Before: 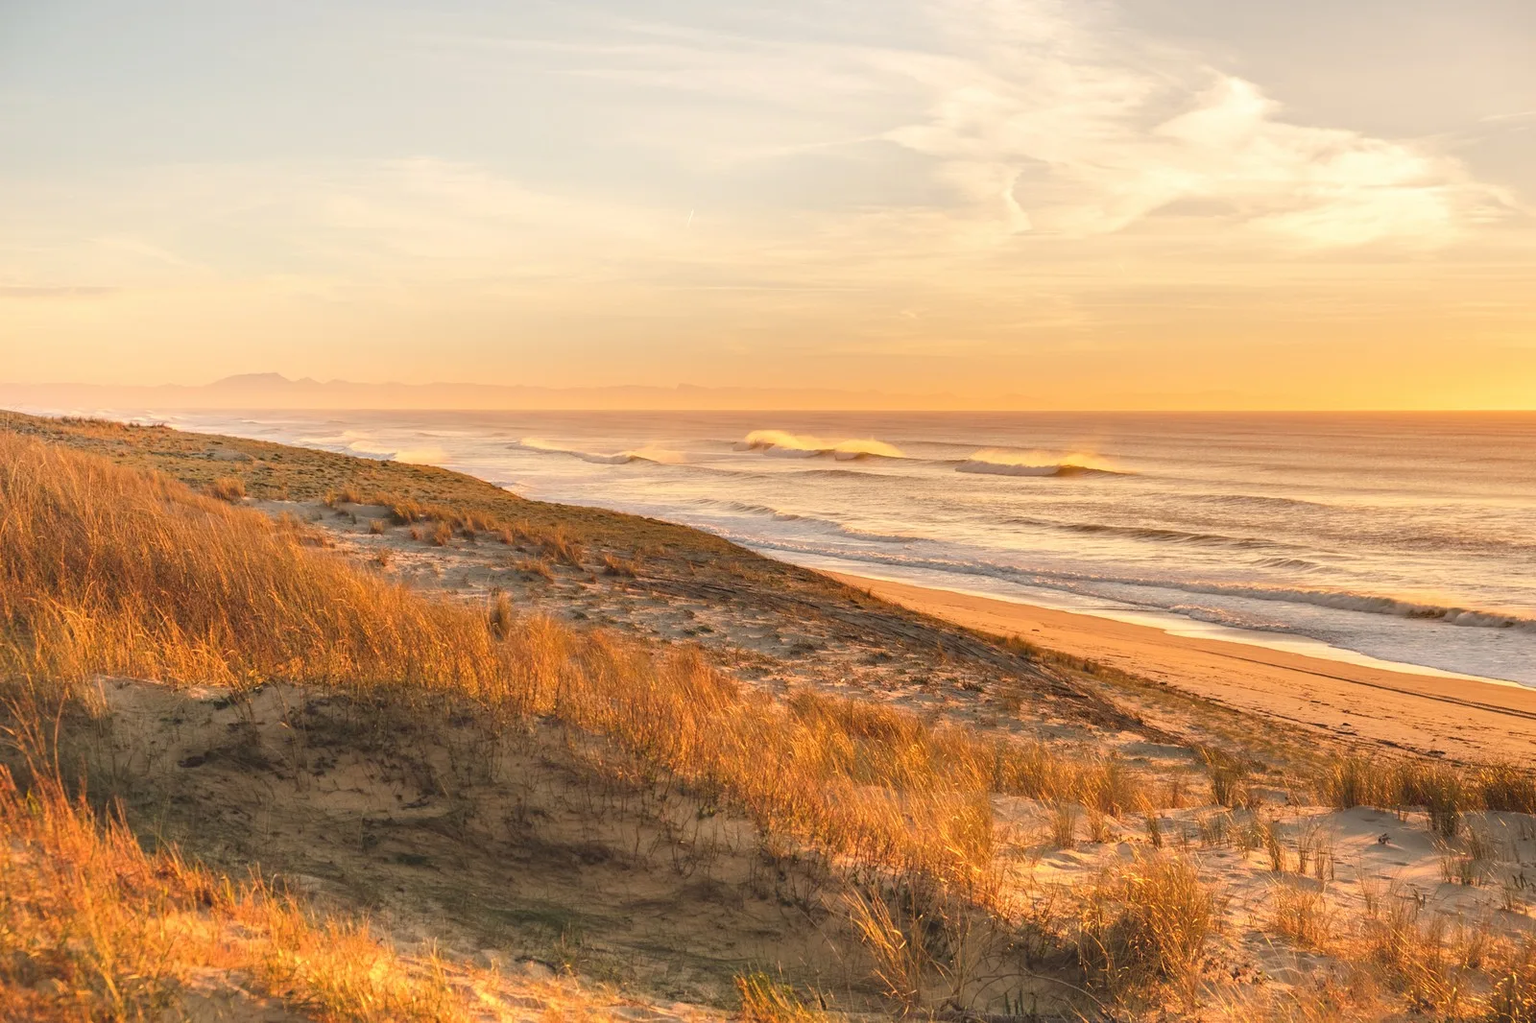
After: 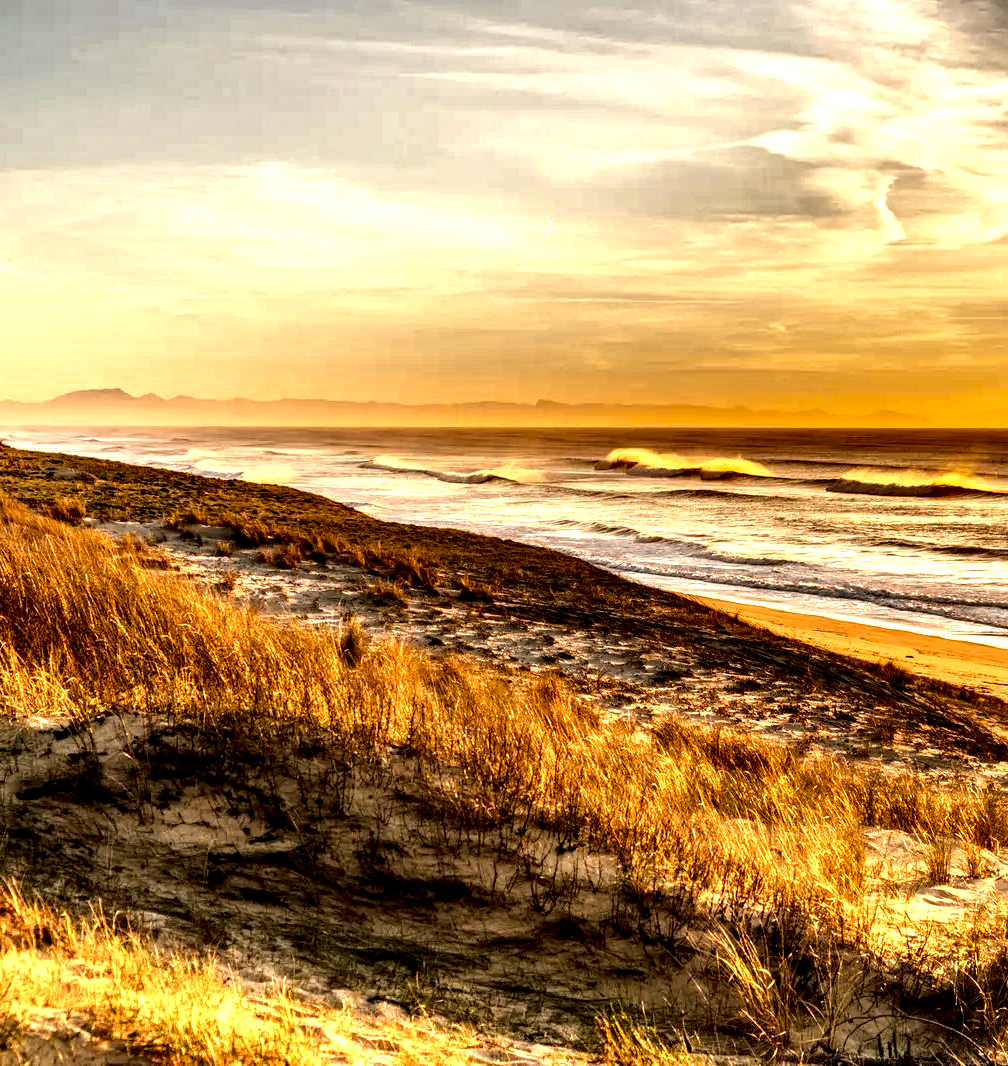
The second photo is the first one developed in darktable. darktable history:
shadows and highlights: low approximation 0.01, soften with gaussian
color balance rgb: power › hue 74.88°, global offset › luminance -0.486%, perceptual saturation grading › global saturation 30.383%, global vibrance 11.601%, contrast 4.878%
crop: left 10.615%, right 26.346%
local contrast: highlights 108%, shadows 40%, detail 294%
